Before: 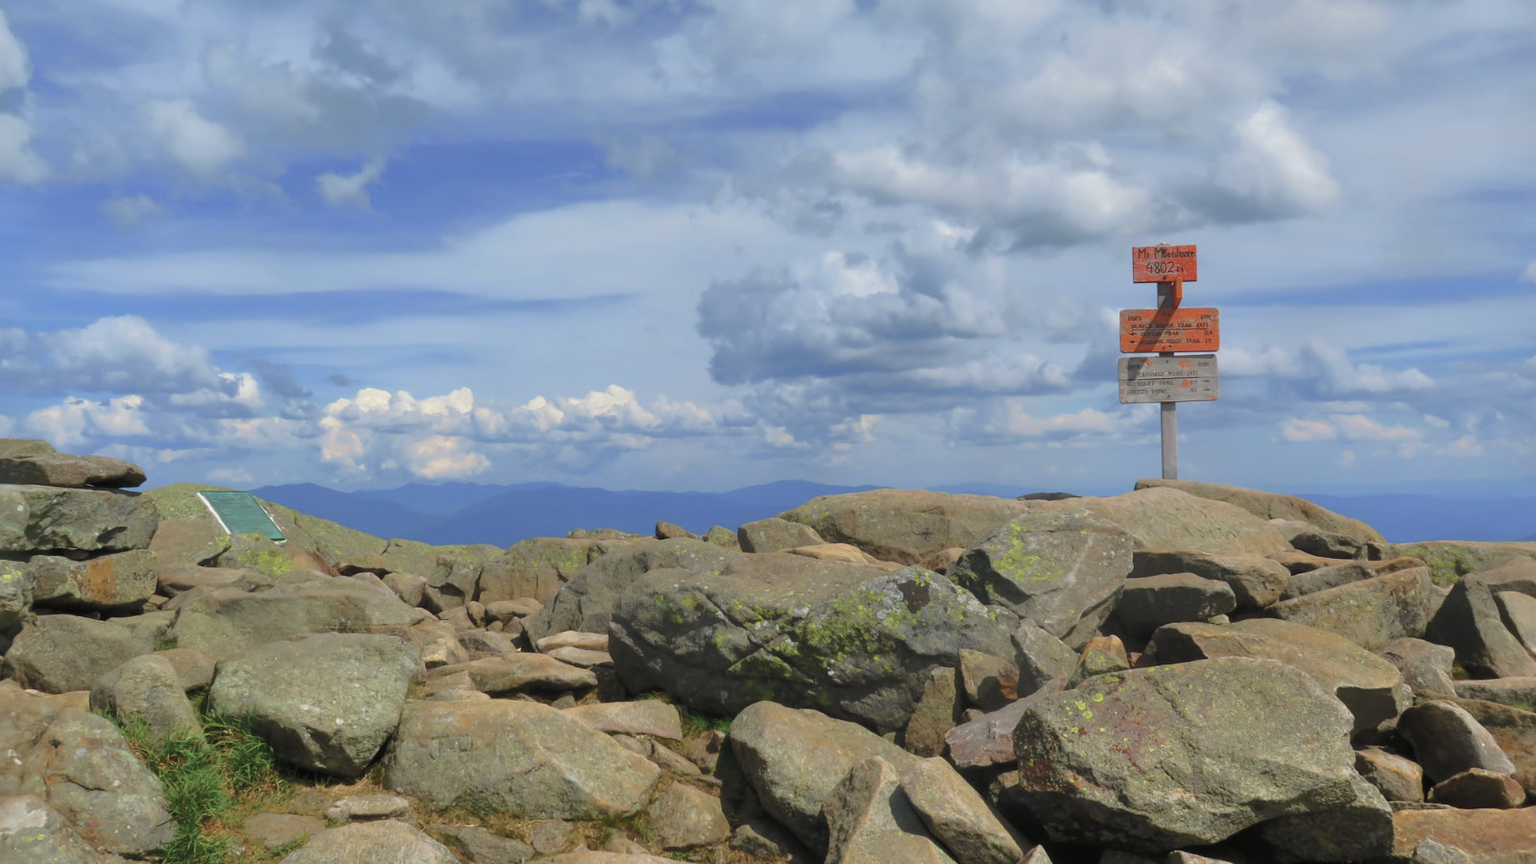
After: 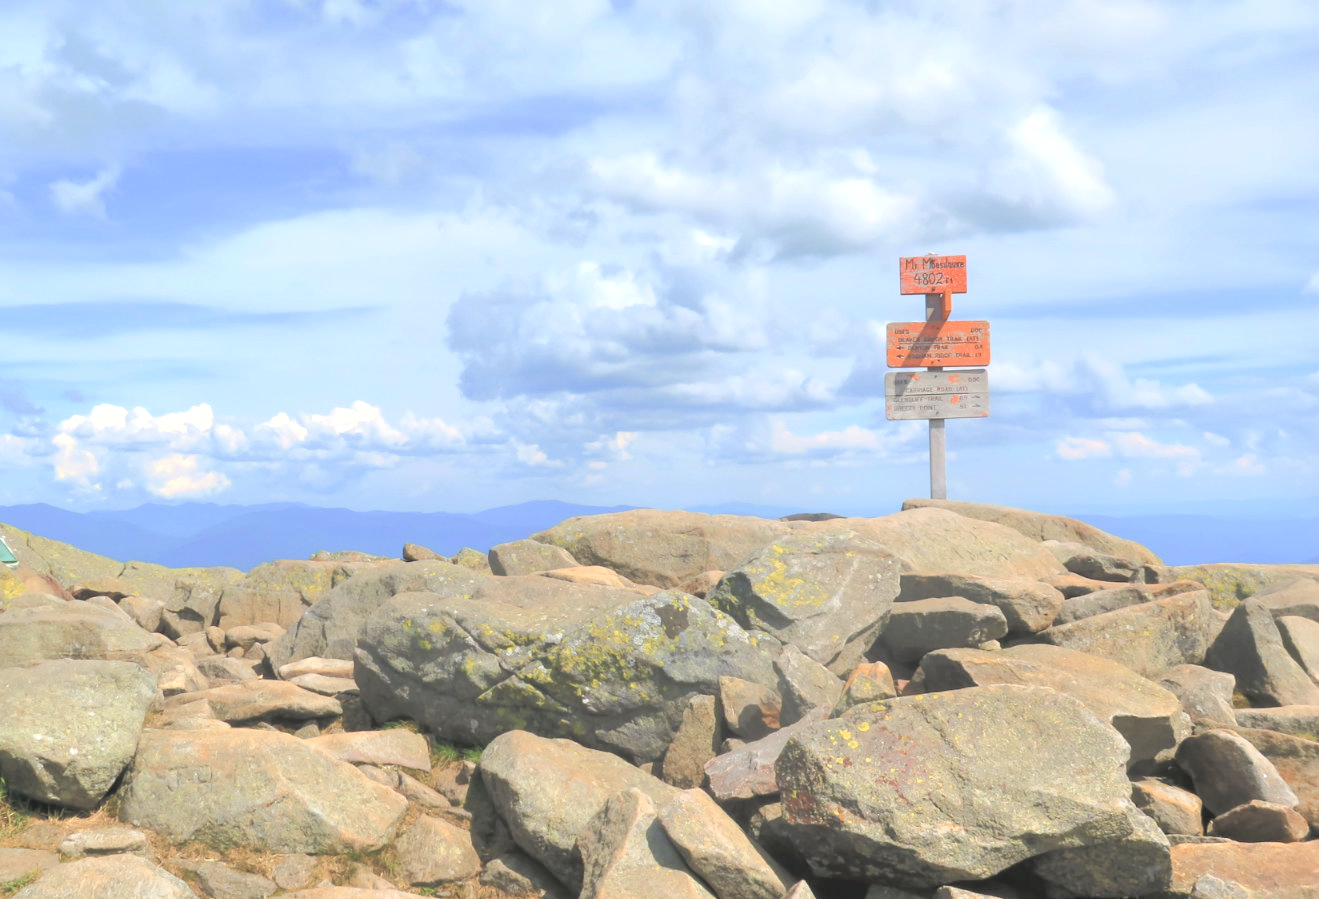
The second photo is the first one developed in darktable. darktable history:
color zones: curves: ch2 [(0, 0.5) (0.143, 0.5) (0.286, 0.416) (0.429, 0.5) (0.571, 0.5) (0.714, 0.5) (0.857, 0.5) (1, 0.5)]
exposure: black level correction 0, exposure 0.701 EV, compensate highlight preservation false
contrast brightness saturation: brightness 0.281
crop: left 17.557%, bottom 0.04%
